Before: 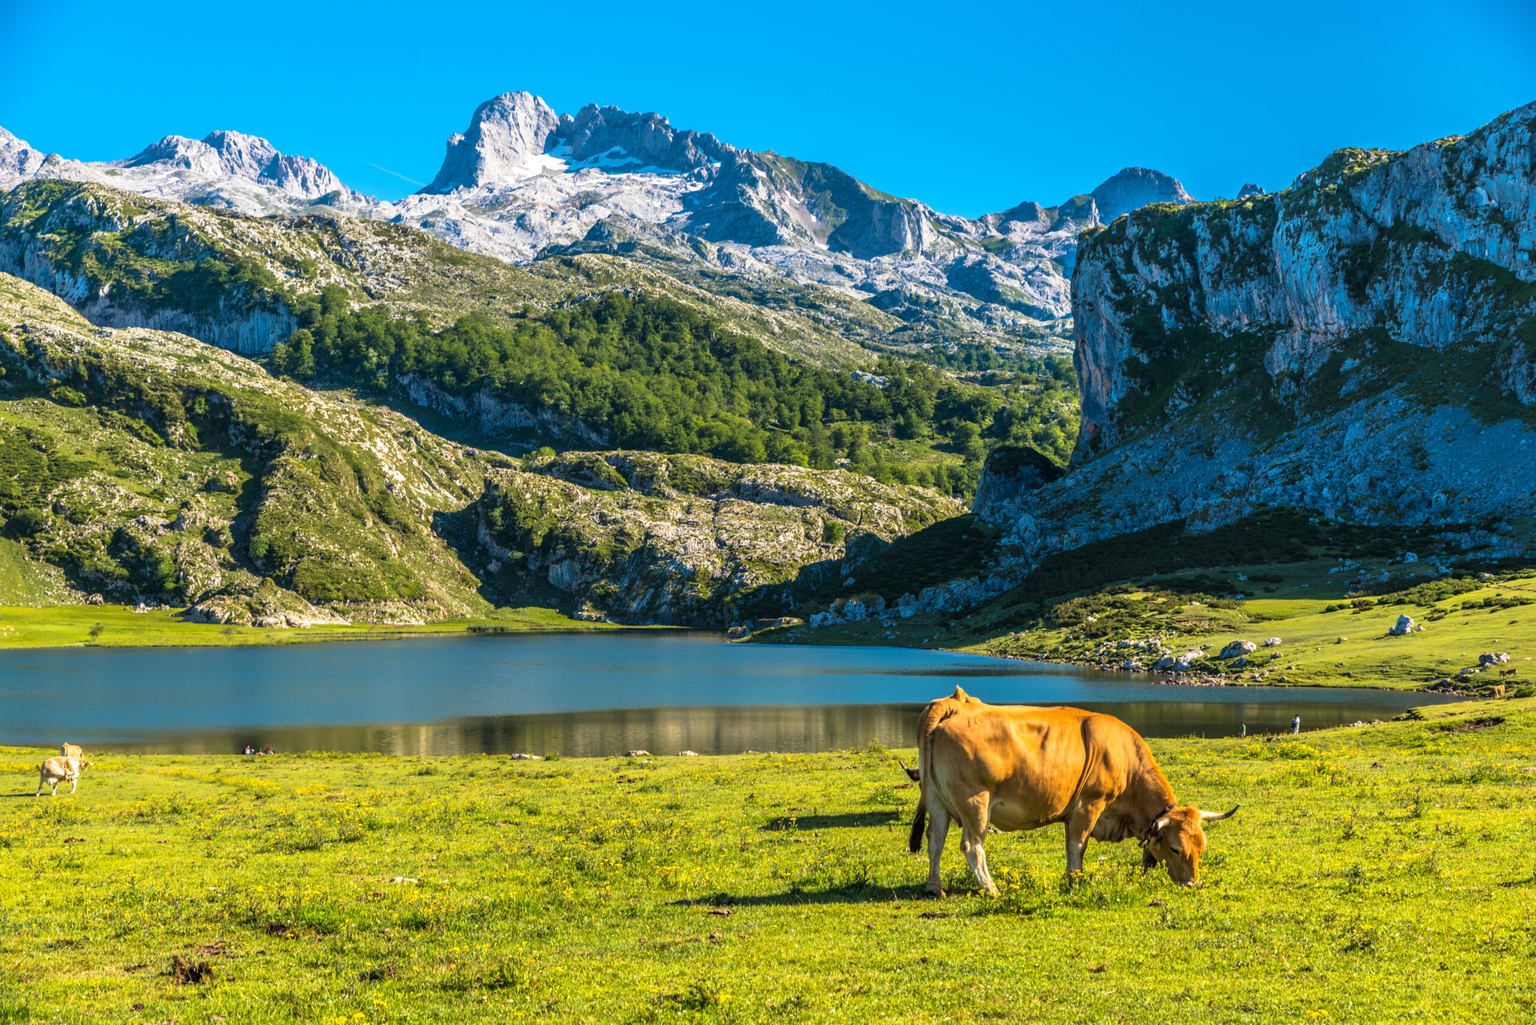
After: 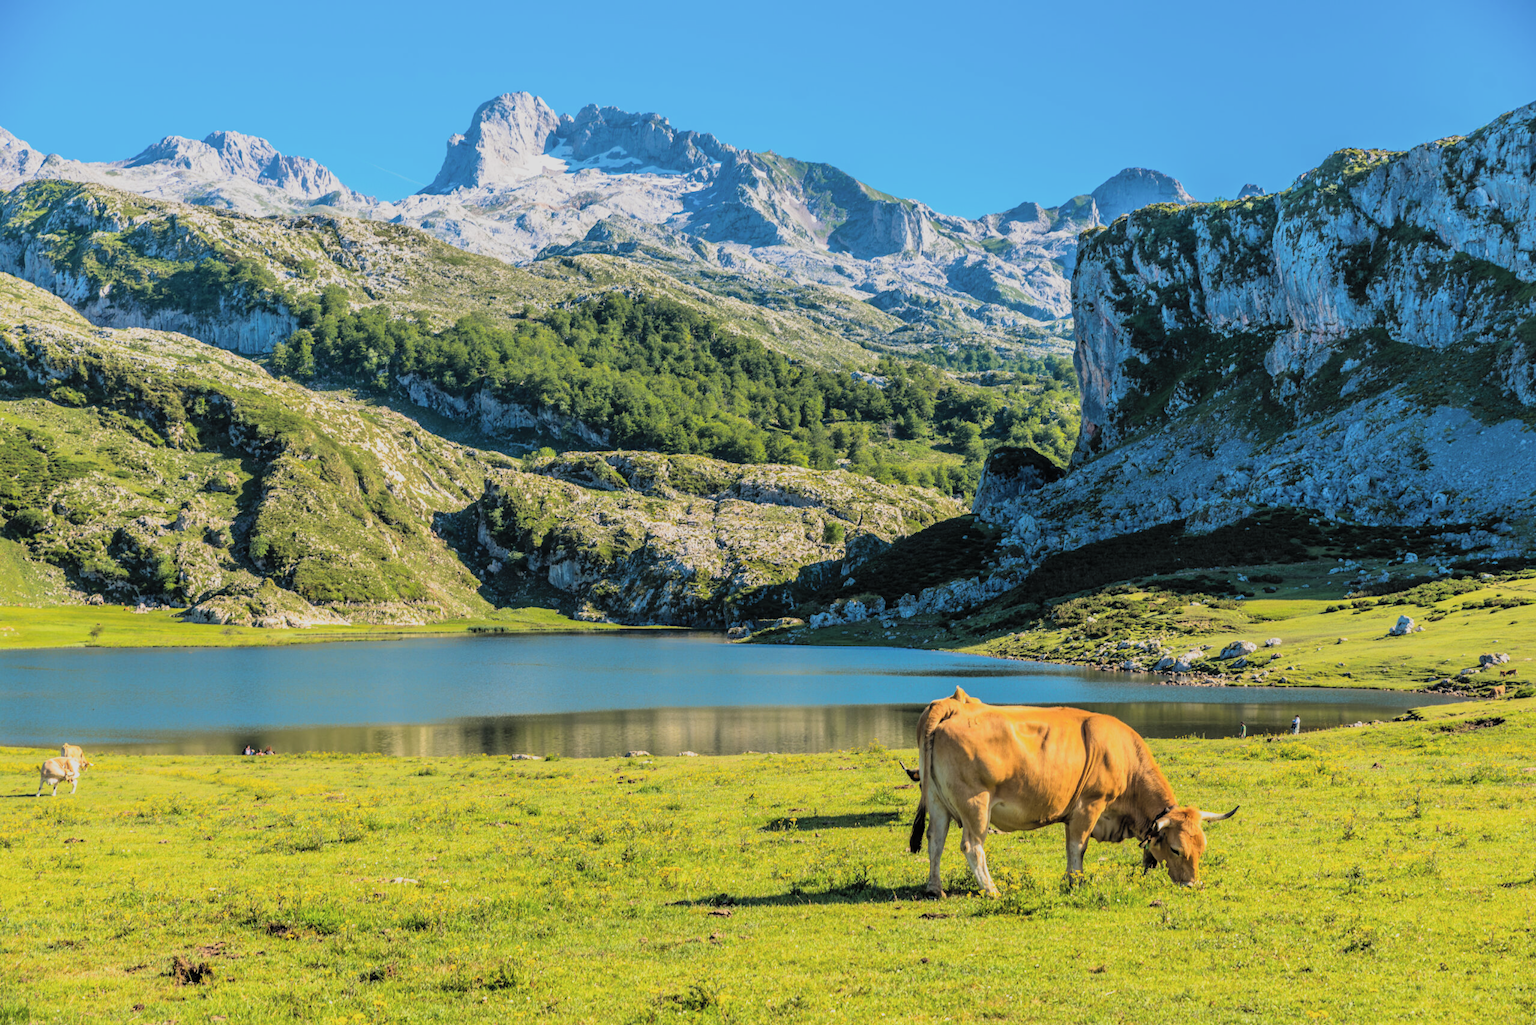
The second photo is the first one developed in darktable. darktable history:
contrast brightness saturation: brightness 0.148
color calibration: illuminant same as pipeline (D50), adaptation none (bypass), x 0.333, y 0.335, temperature 5016.79 K
filmic rgb: black relative exposure -7.65 EV, white relative exposure 4.56 EV, hardness 3.61
